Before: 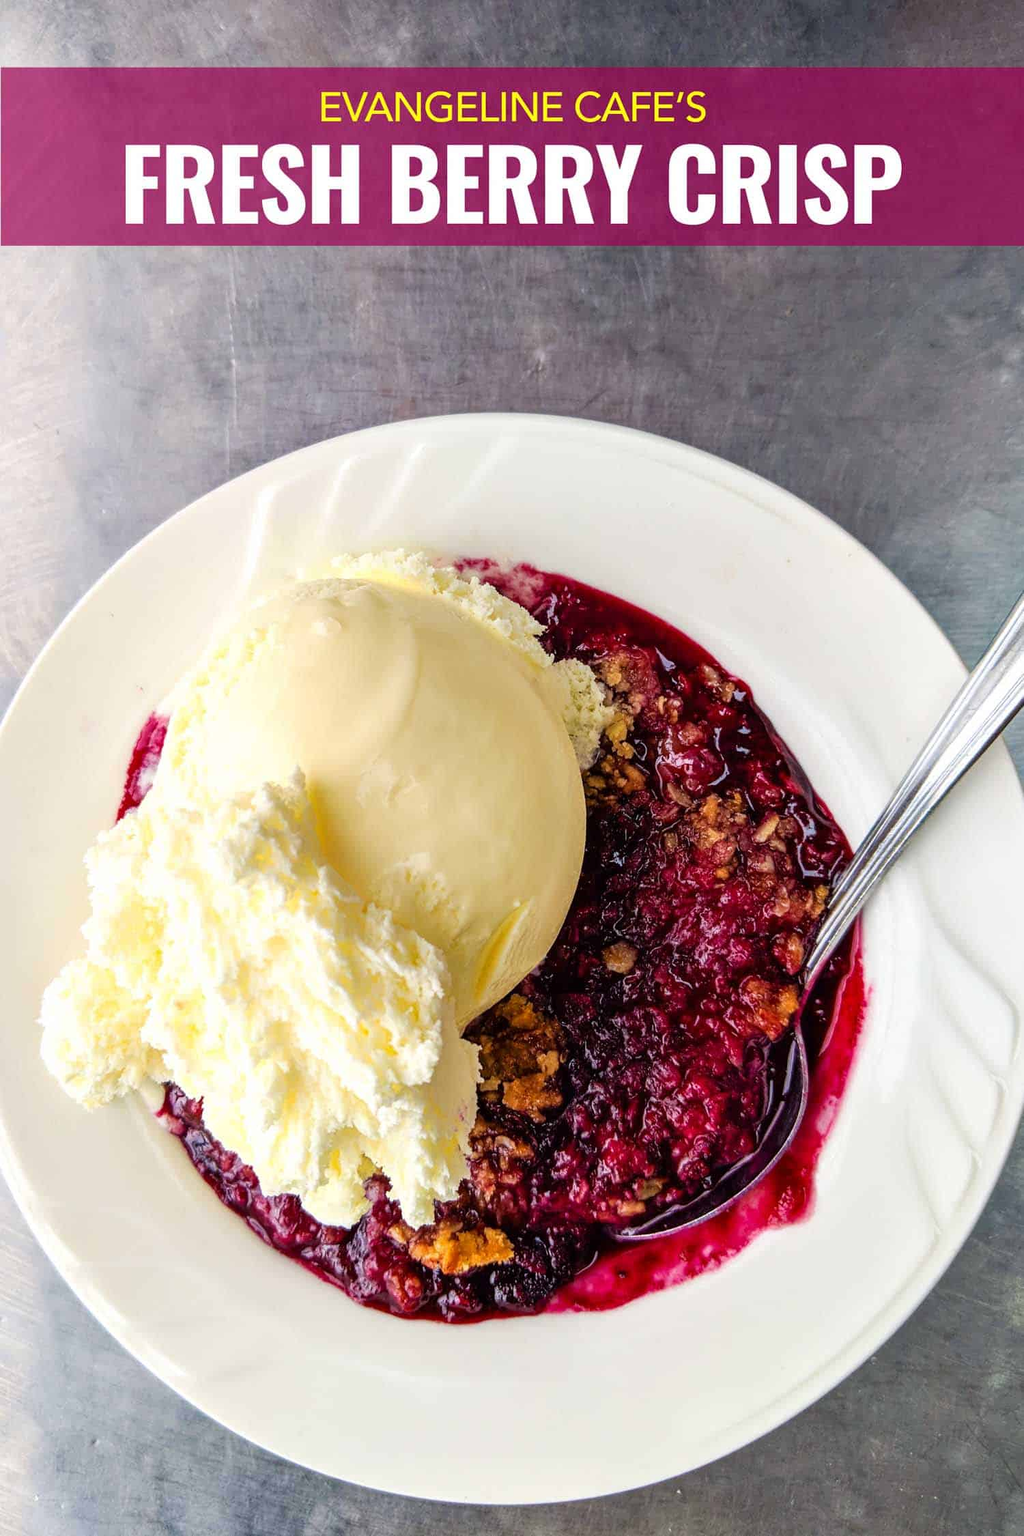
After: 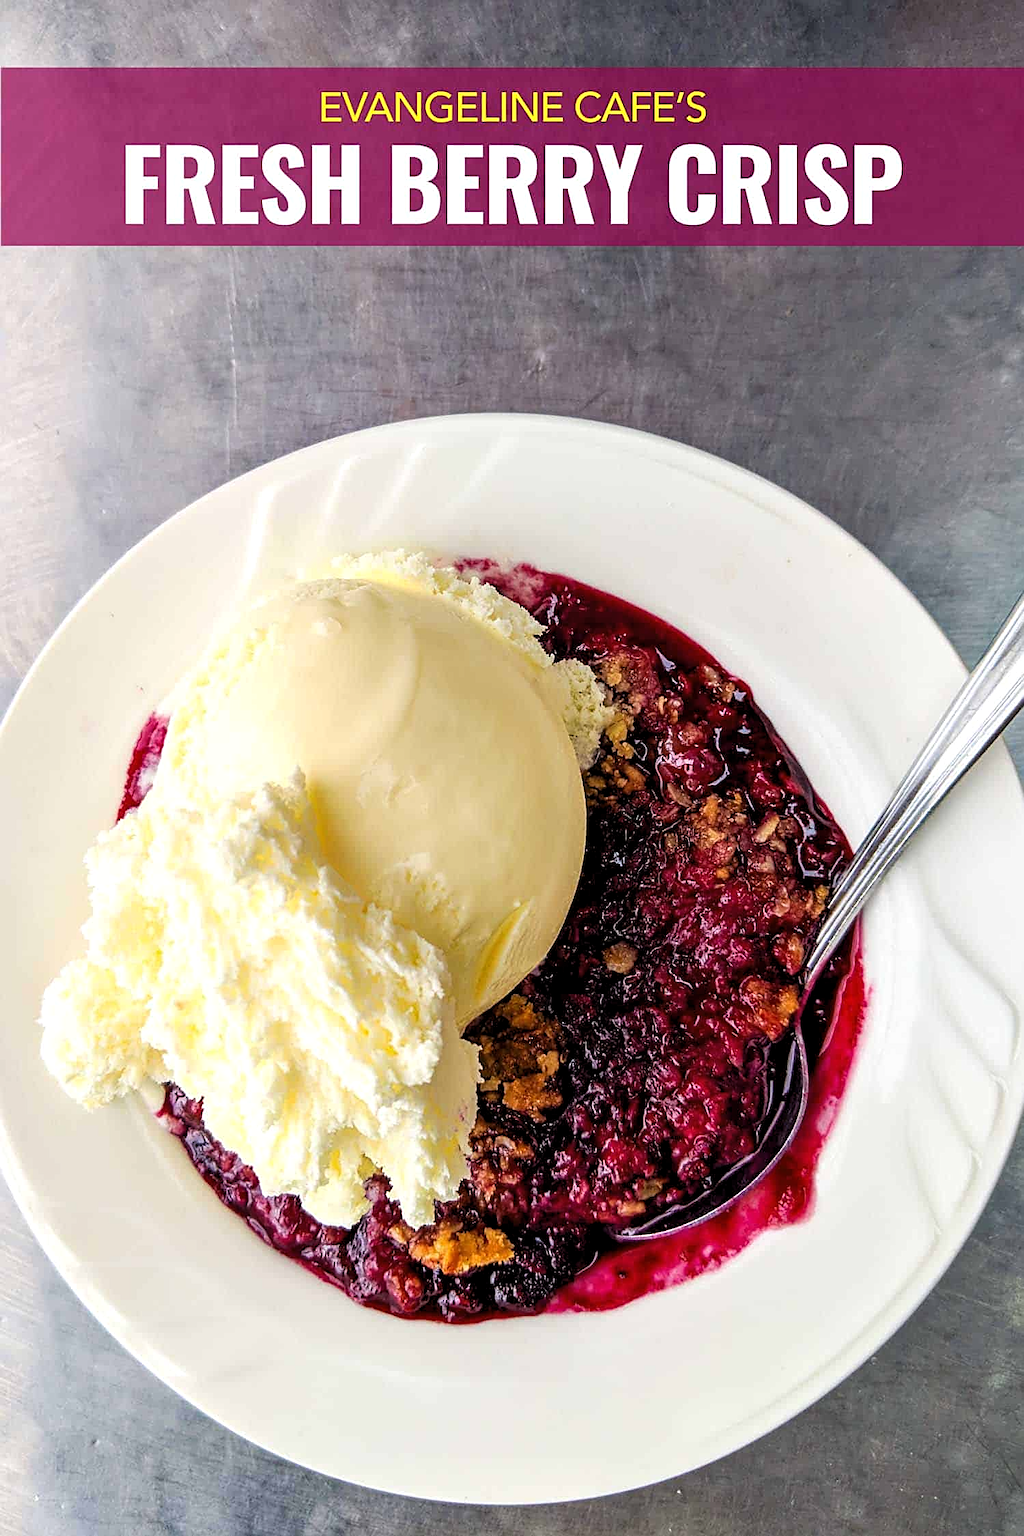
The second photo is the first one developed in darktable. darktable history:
sharpen: on, module defaults
levels: levels [0.026, 0.507, 0.987]
